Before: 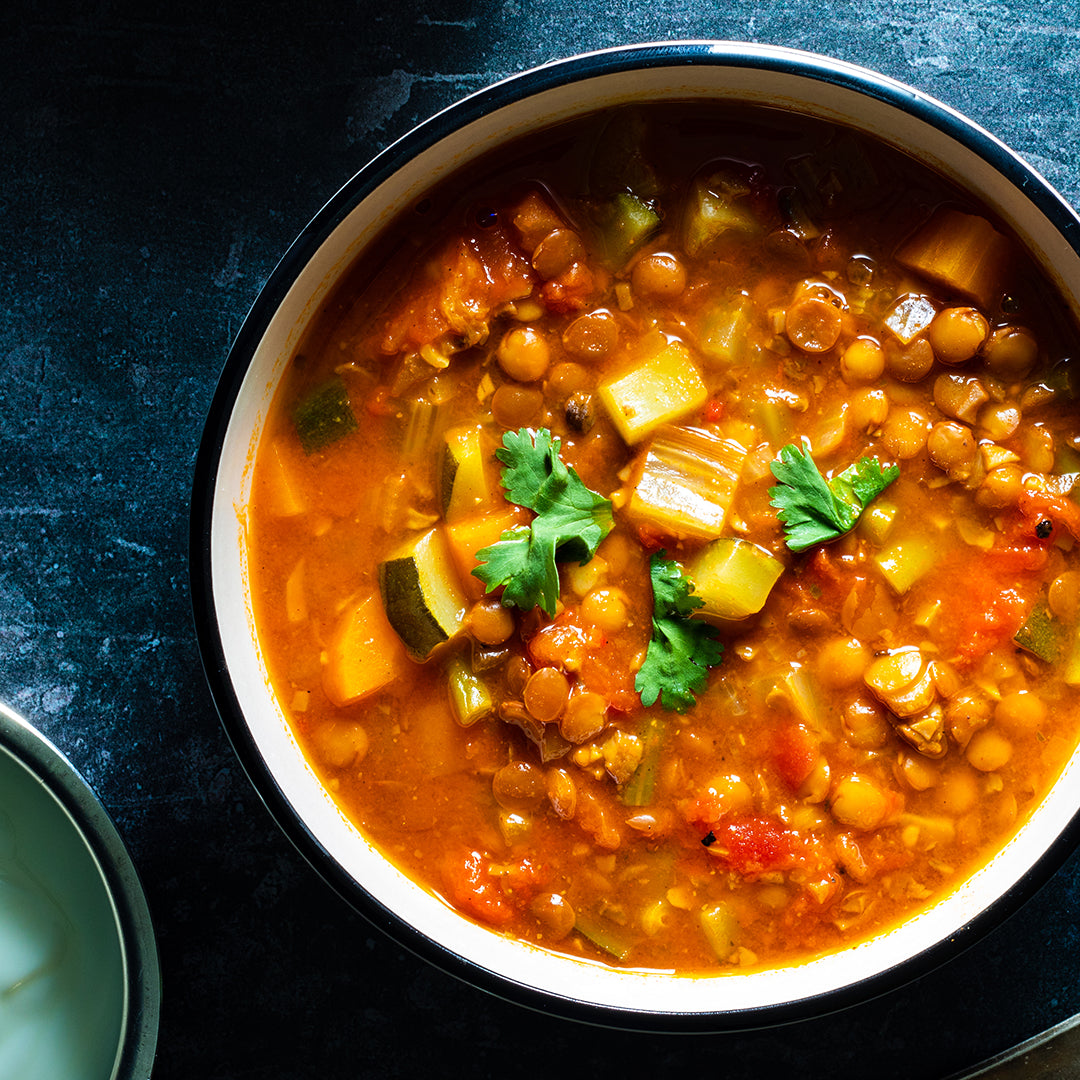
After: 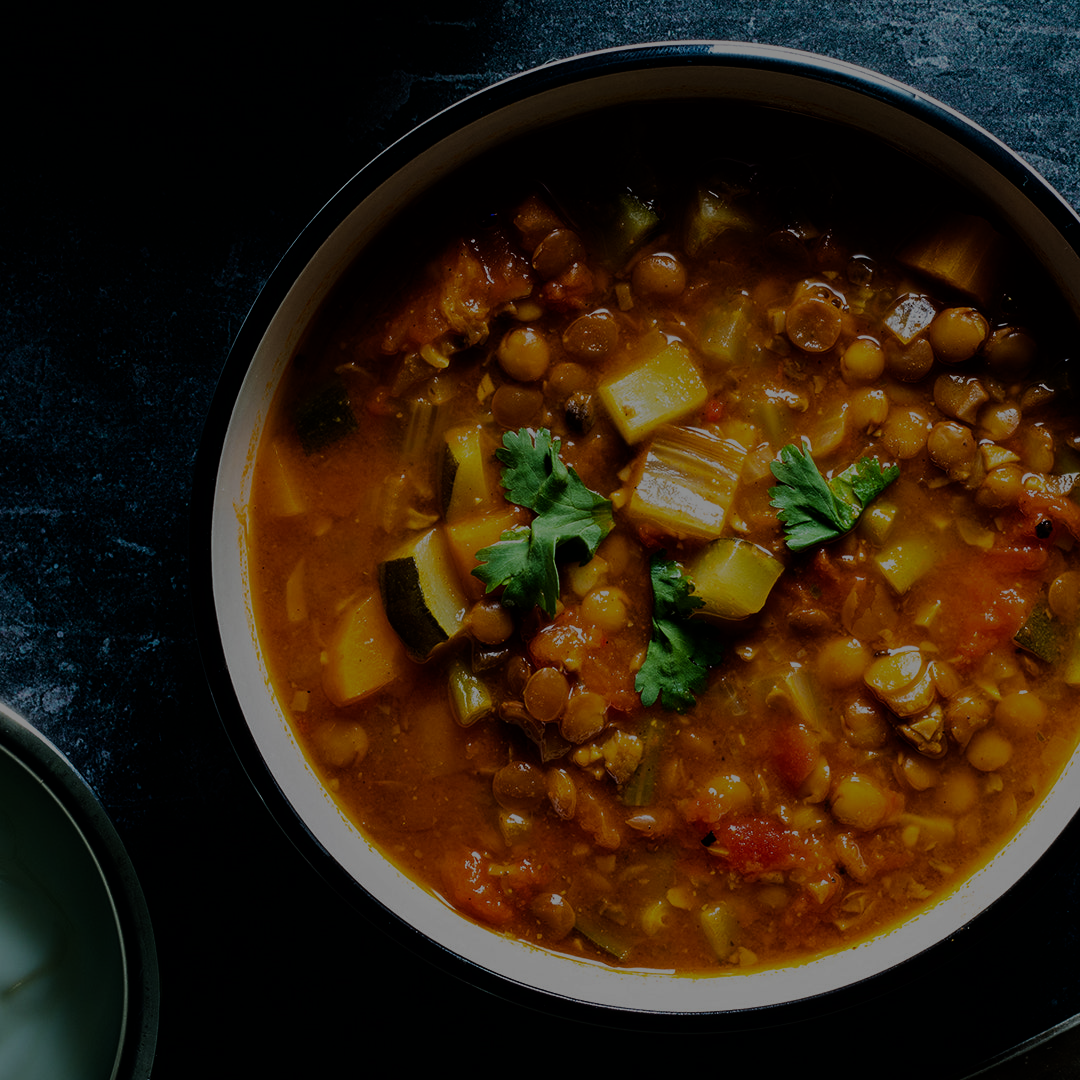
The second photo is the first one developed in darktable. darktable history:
exposure: exposure -2.002 EV, compensate highlight preservation false
filmic rgb: black relative exposure -7.5 EV, white relative exposure 5 EV, hardness 3.31, contrast 1.3, contrast in shadows safe
